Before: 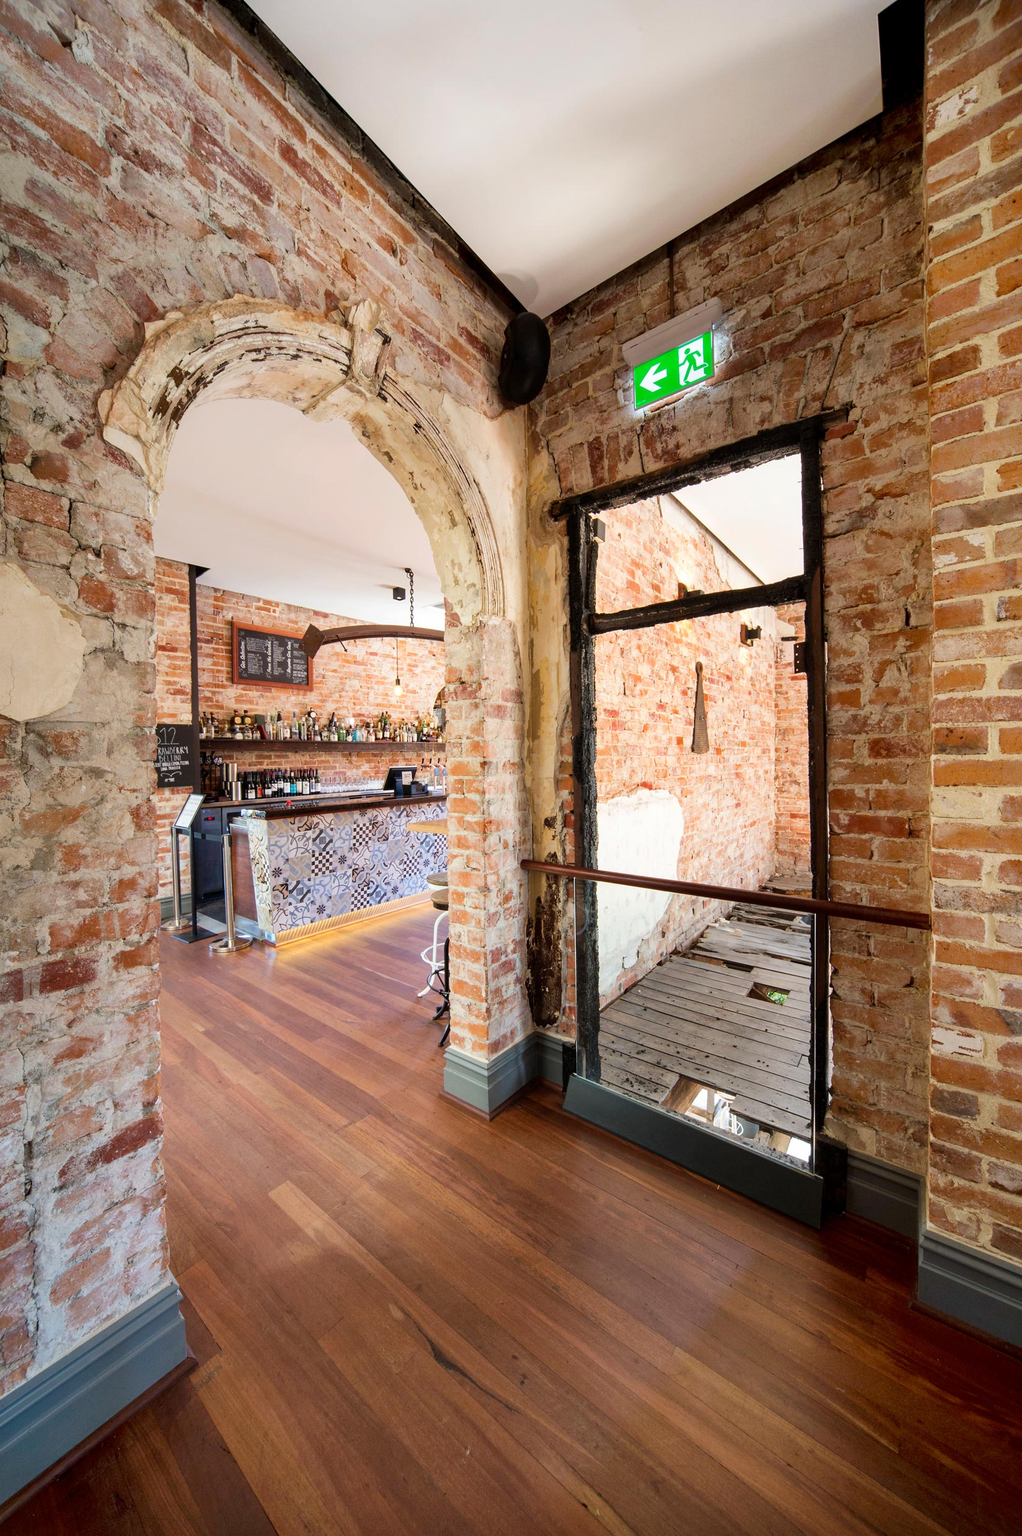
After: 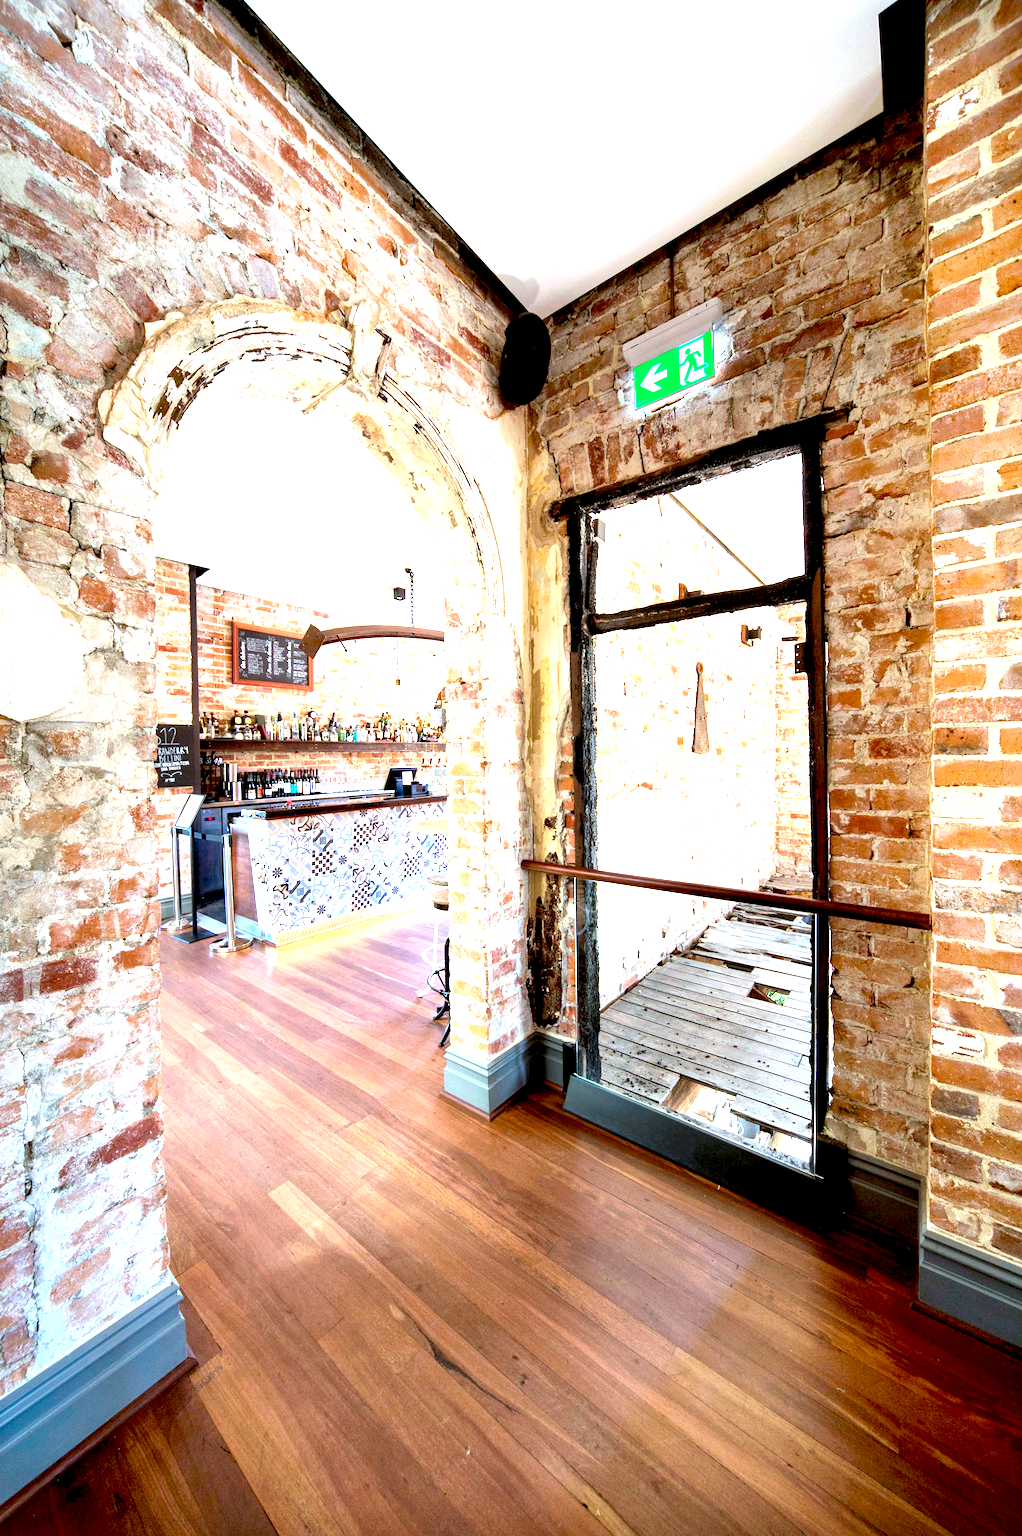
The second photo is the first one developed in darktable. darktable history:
local contrast: highlights 100%, shadows 100%, detail 120%, midtone range 0.2
exposure: black level correction 0.009, exposure 1.425 EV, compensate highlight preservation false
color calibration: illuminant Planckian (black body), x 0.378, y 0.375, temperature 4065 K
